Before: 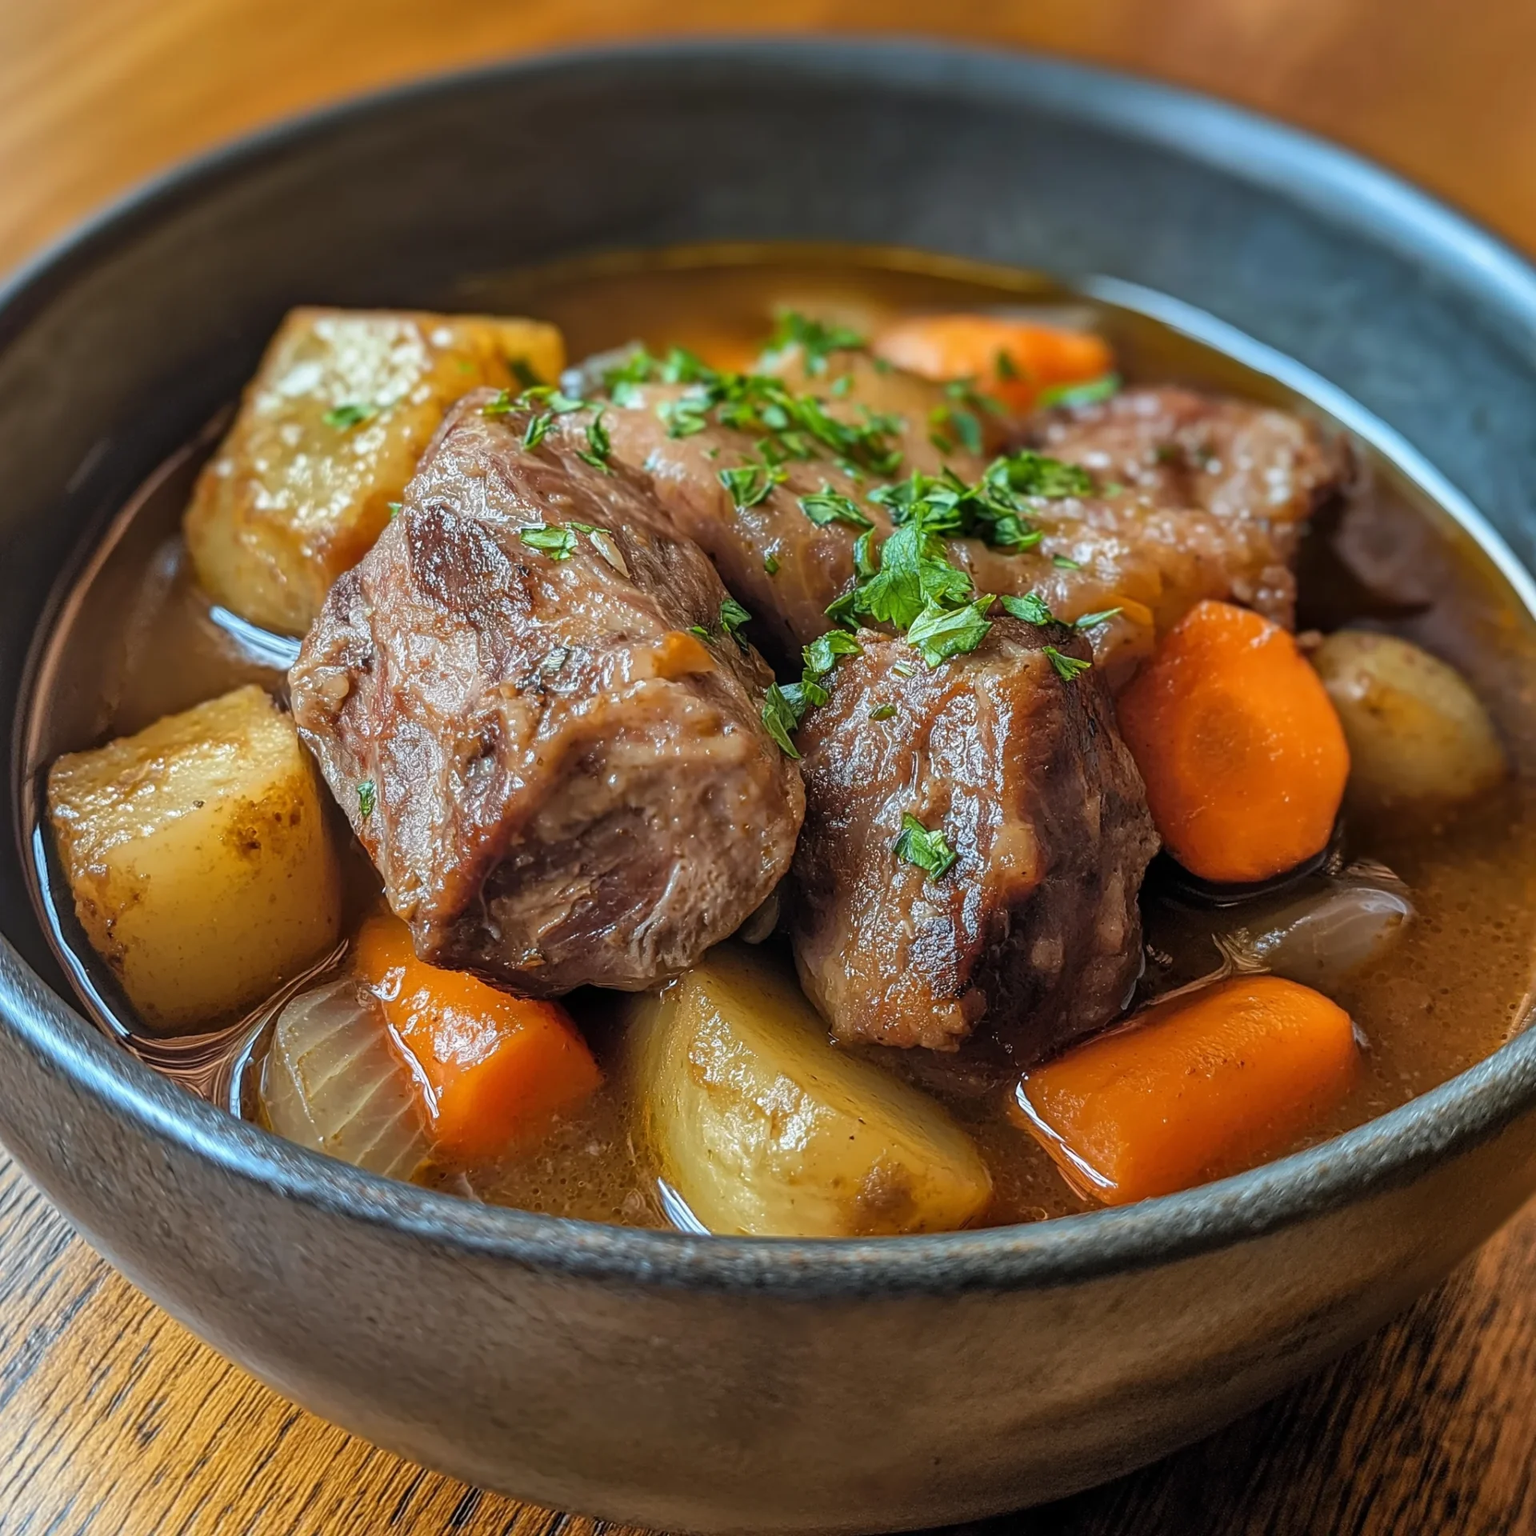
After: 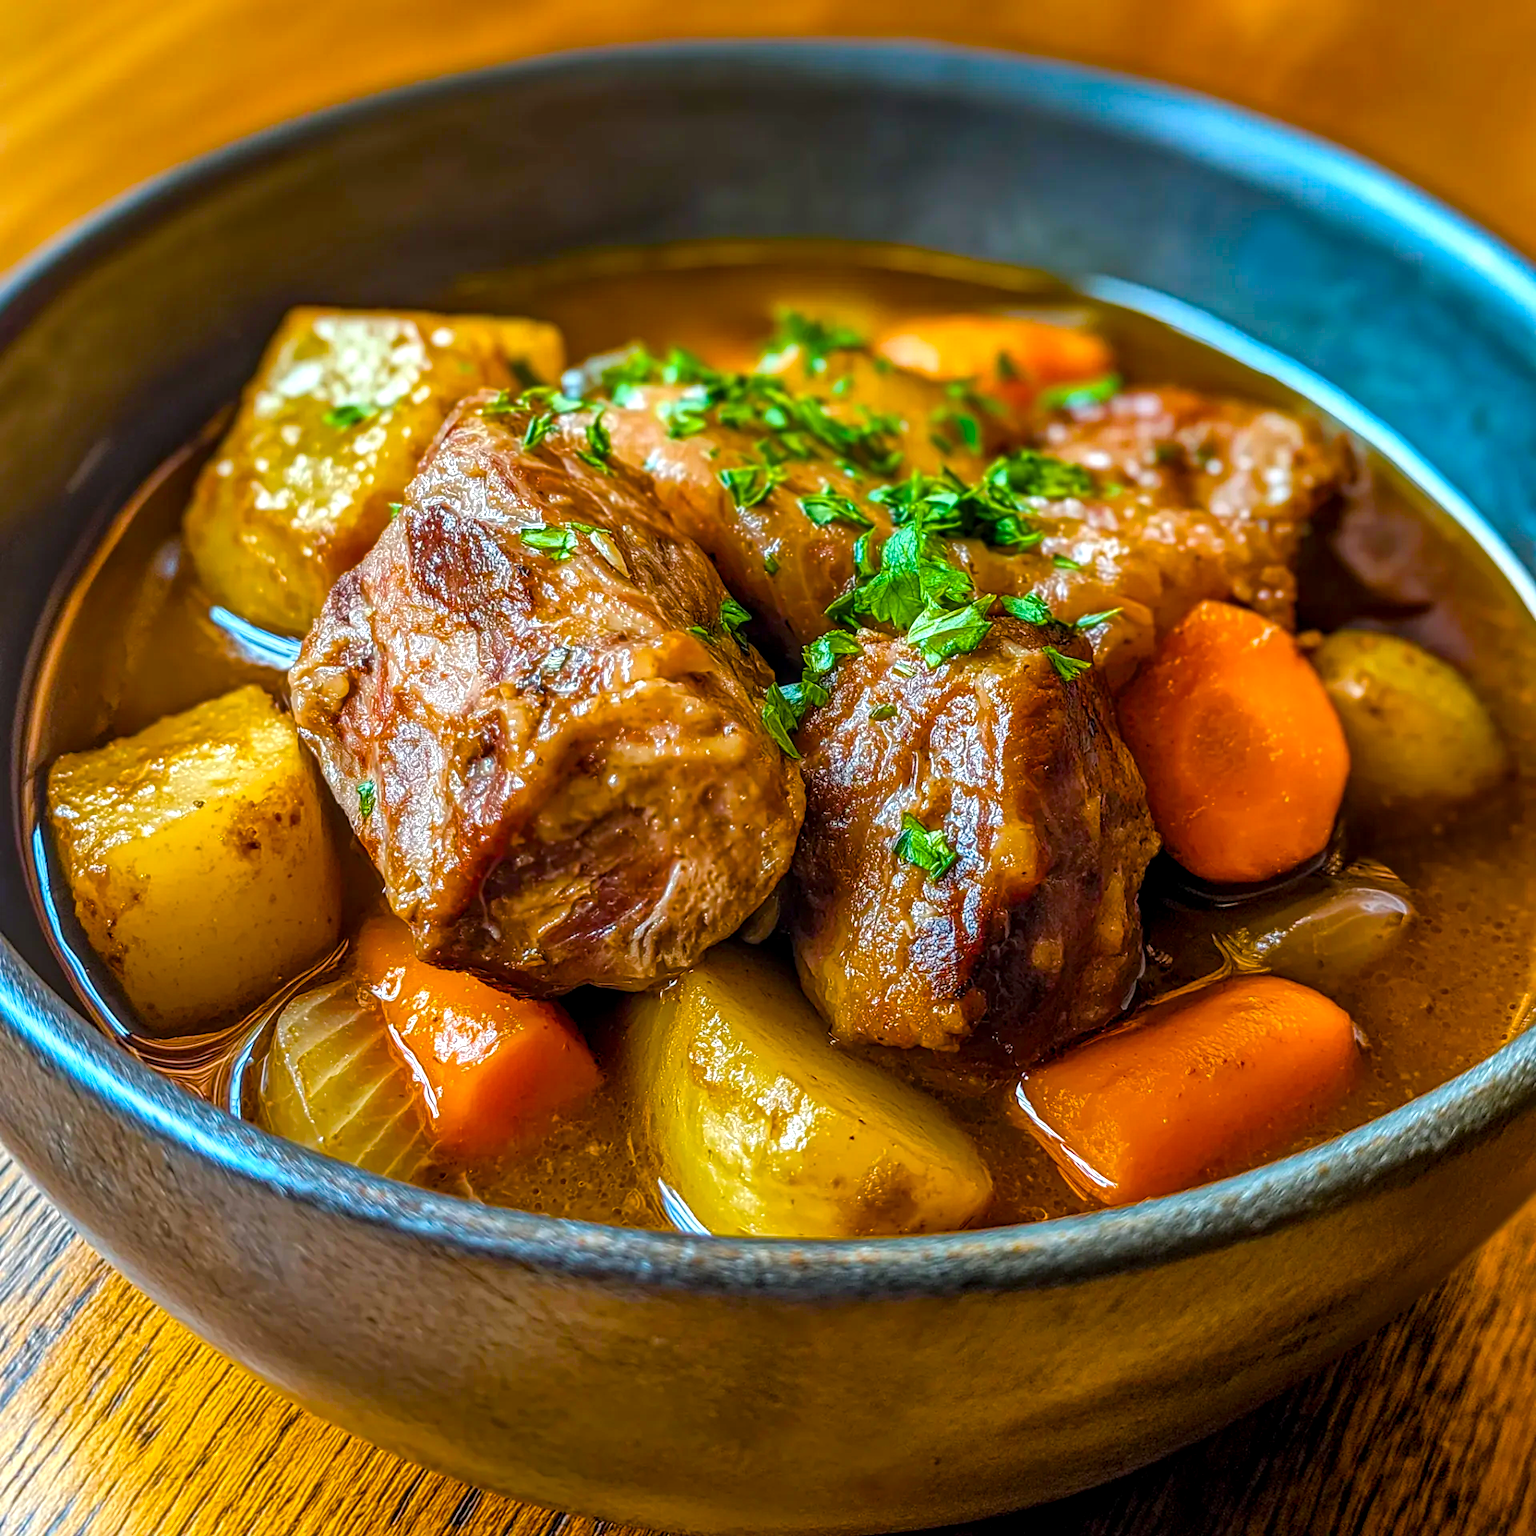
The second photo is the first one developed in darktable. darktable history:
local contrast: on, module defaults
color balance rgb: linear chroma grading › shadows 10%, linear chroma grading › highlights 10%, linear chroma grading › global chroma 15%, linear chroma grading › mid-tones 15%, perceptual saturation grading › global saturation 40%, perceptual saturation grading › highlights -25%, perceptual saturation grading › mid-tones 35%, perceptual saturation grading › shadows 35%, perceptual brilliance grading › global brilliance 11.29%, global vibrance 11.29%
